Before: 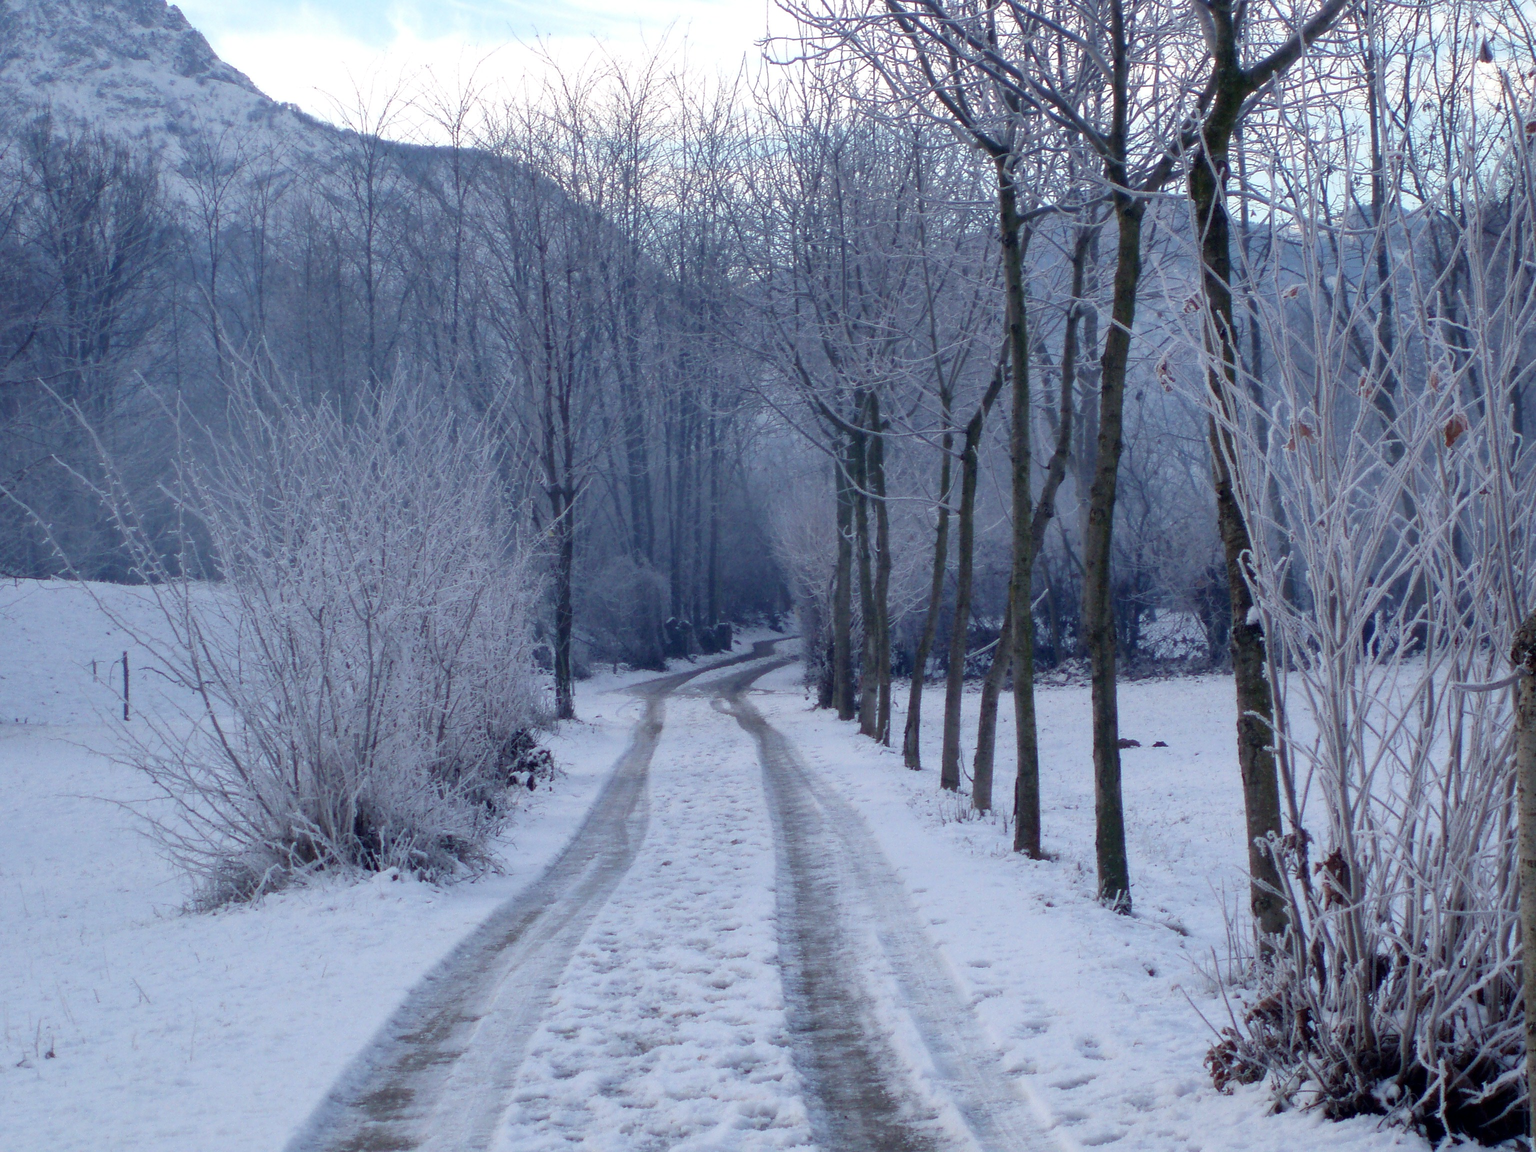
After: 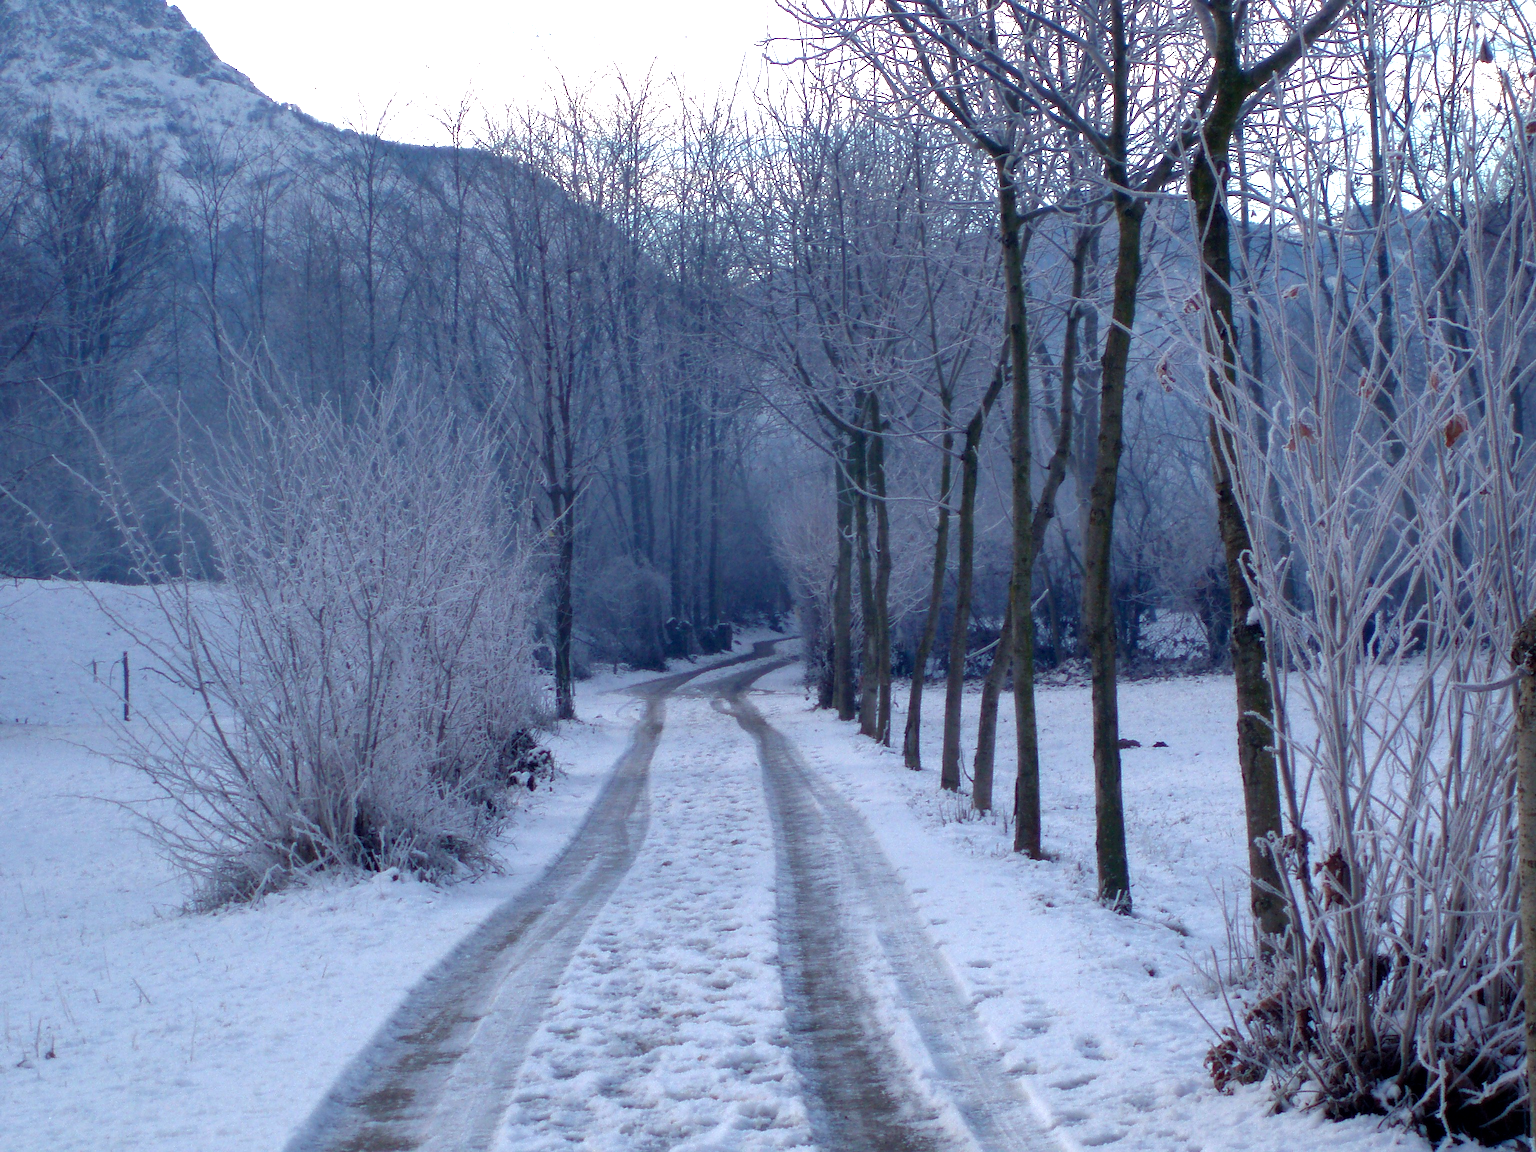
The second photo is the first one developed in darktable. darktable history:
color balance rgb: shadows fall-off 298.344%, white fulcrum 2 EV, highlights fall-off 299.74%, perceptual saturation grading › global saturation 28.518%, perceptual saturation grading › mid-tones 12.069%, perceptual saturation grading › shadows 10.052%, perceptual brilliance grading › highlights 46.775%, perceptual brilliance grading › mid-tones 22.075%, perceptual brilliance grading › shadows -5.893%, mask middle-gray fulcrum 99.437%, contrast gray fulcrum 38.266%
